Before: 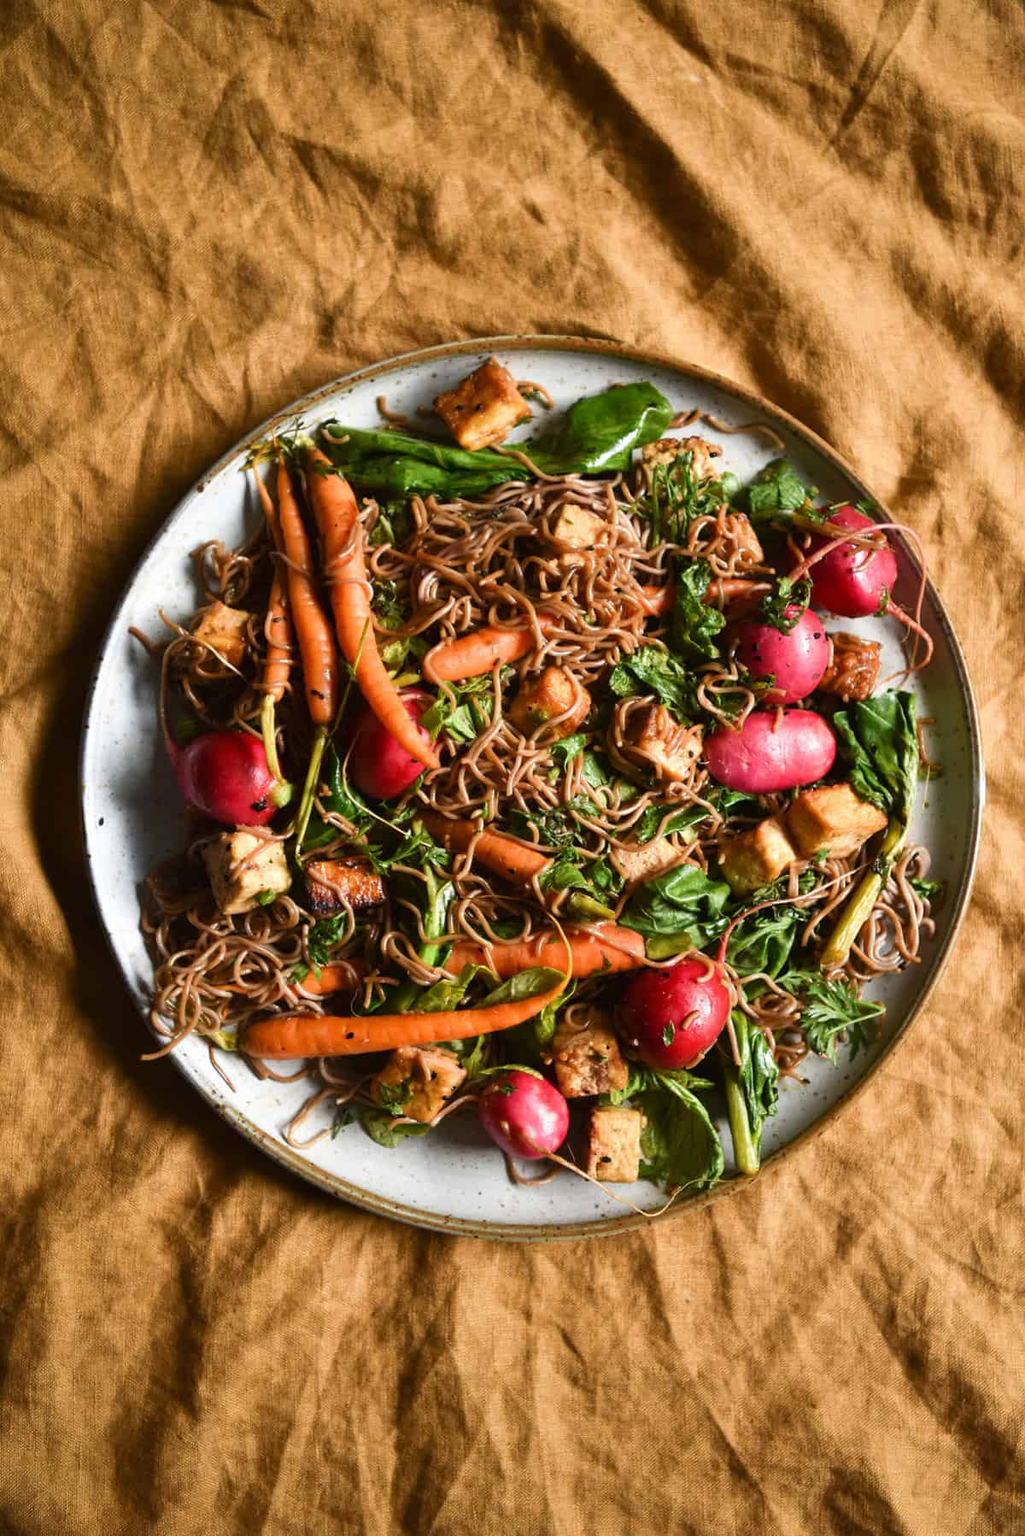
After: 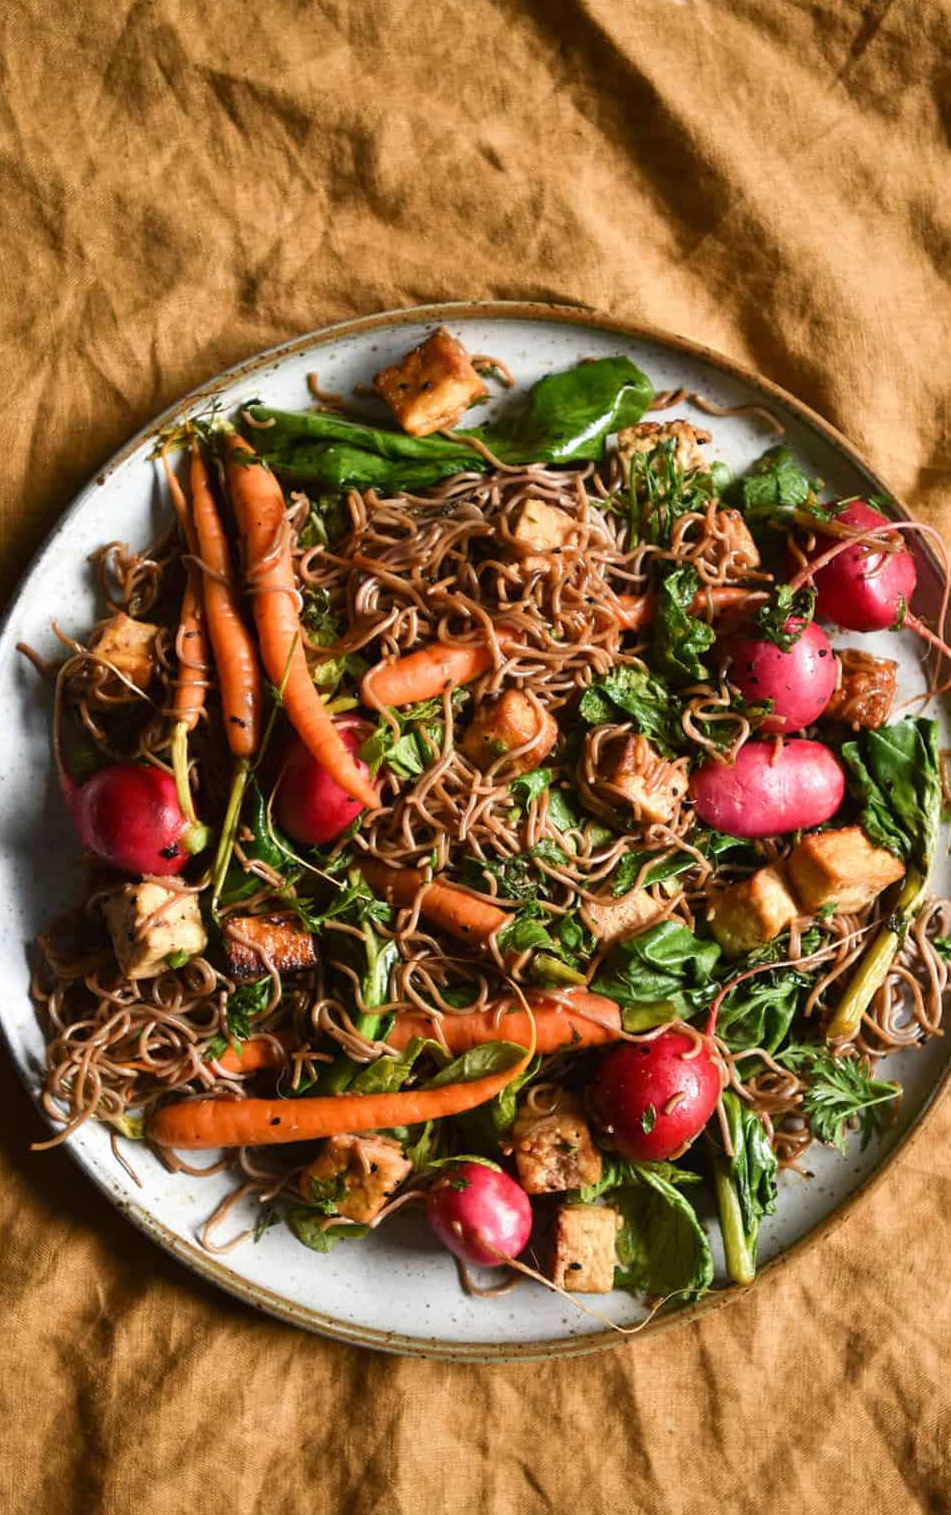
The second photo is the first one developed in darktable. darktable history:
crop: left 11.177%, top 5.09%, right 9.561%, bottom 10.637%
